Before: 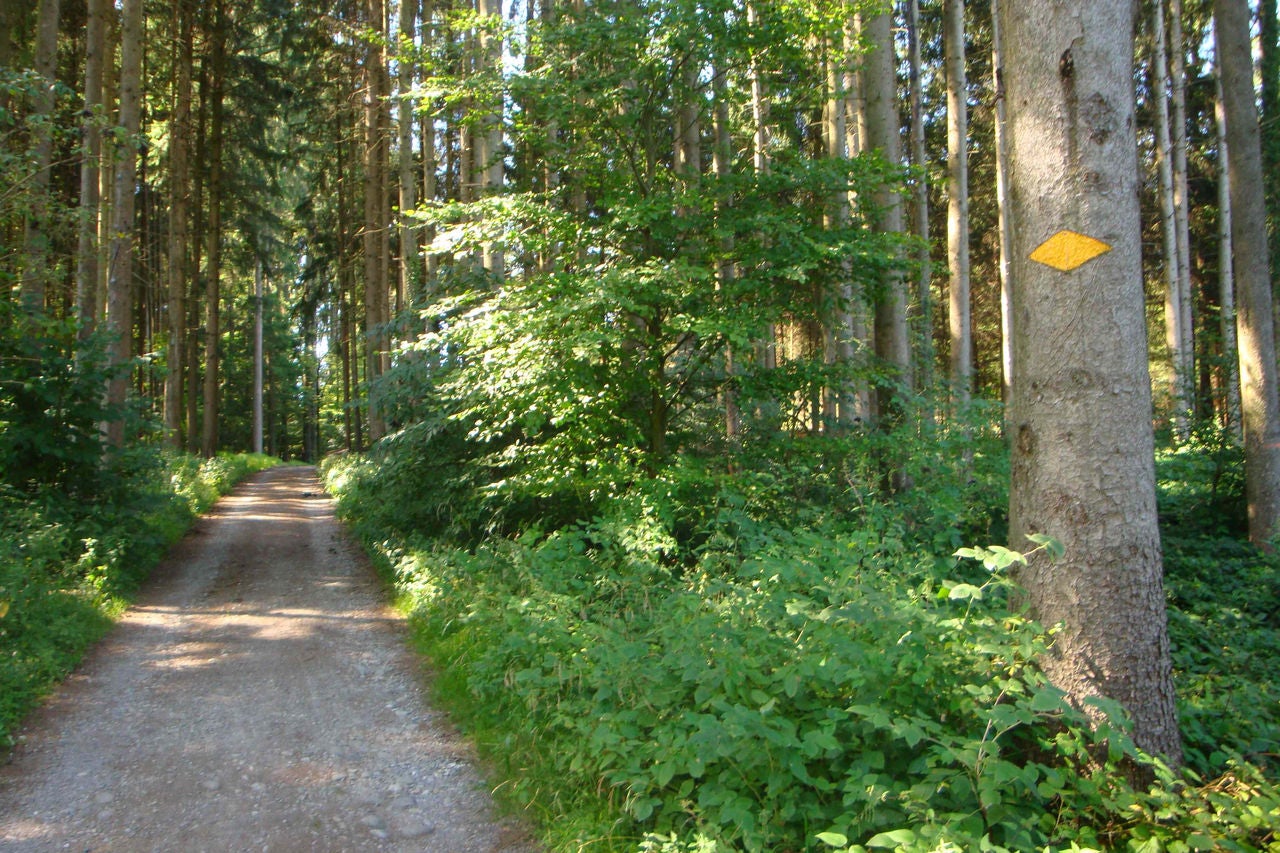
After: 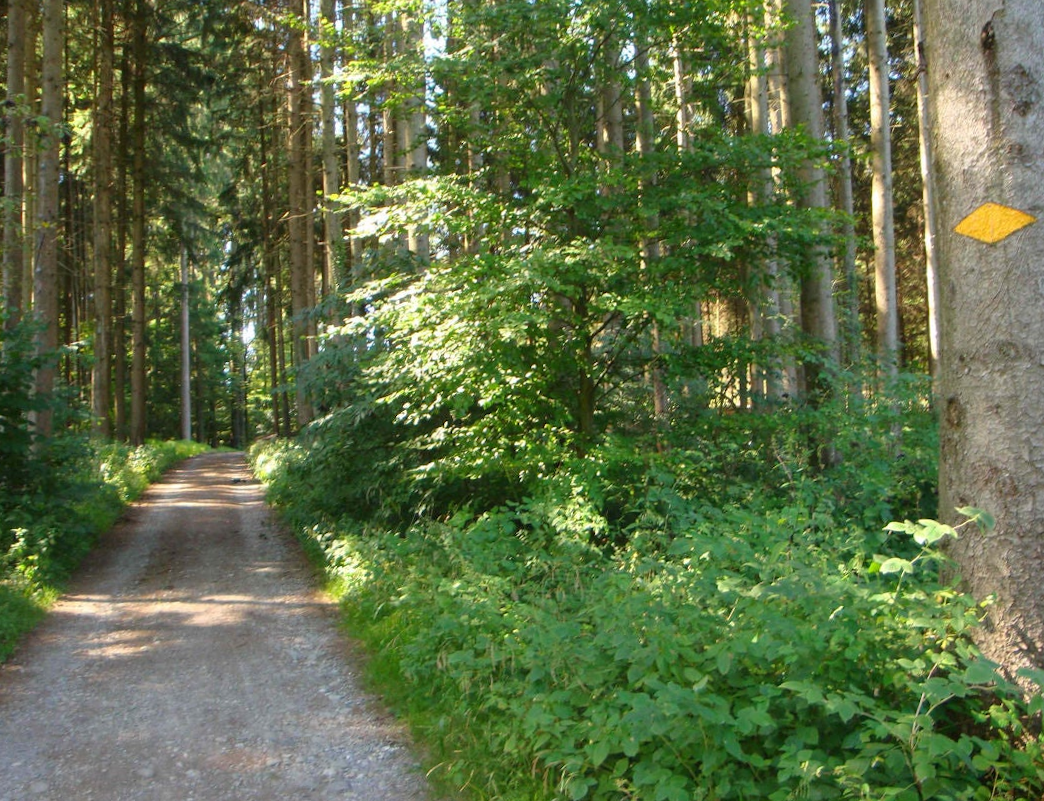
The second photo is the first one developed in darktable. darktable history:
crop and rotate: angle 1.04°, left 4.442%, top 1.131%, right 11.724%, bottom 2.403%
